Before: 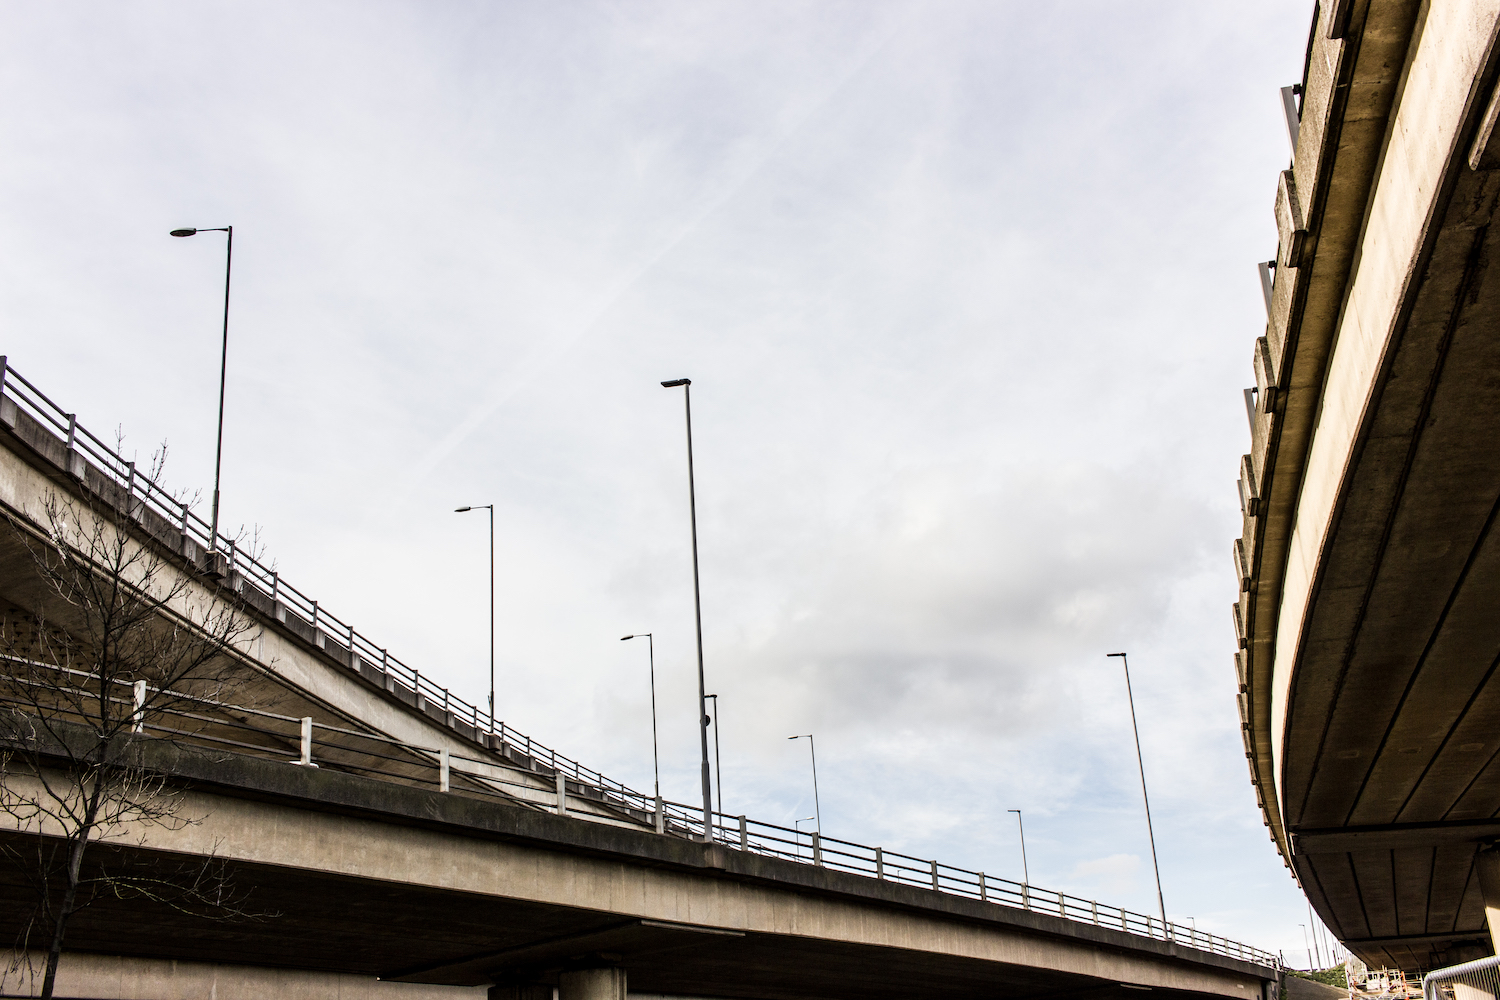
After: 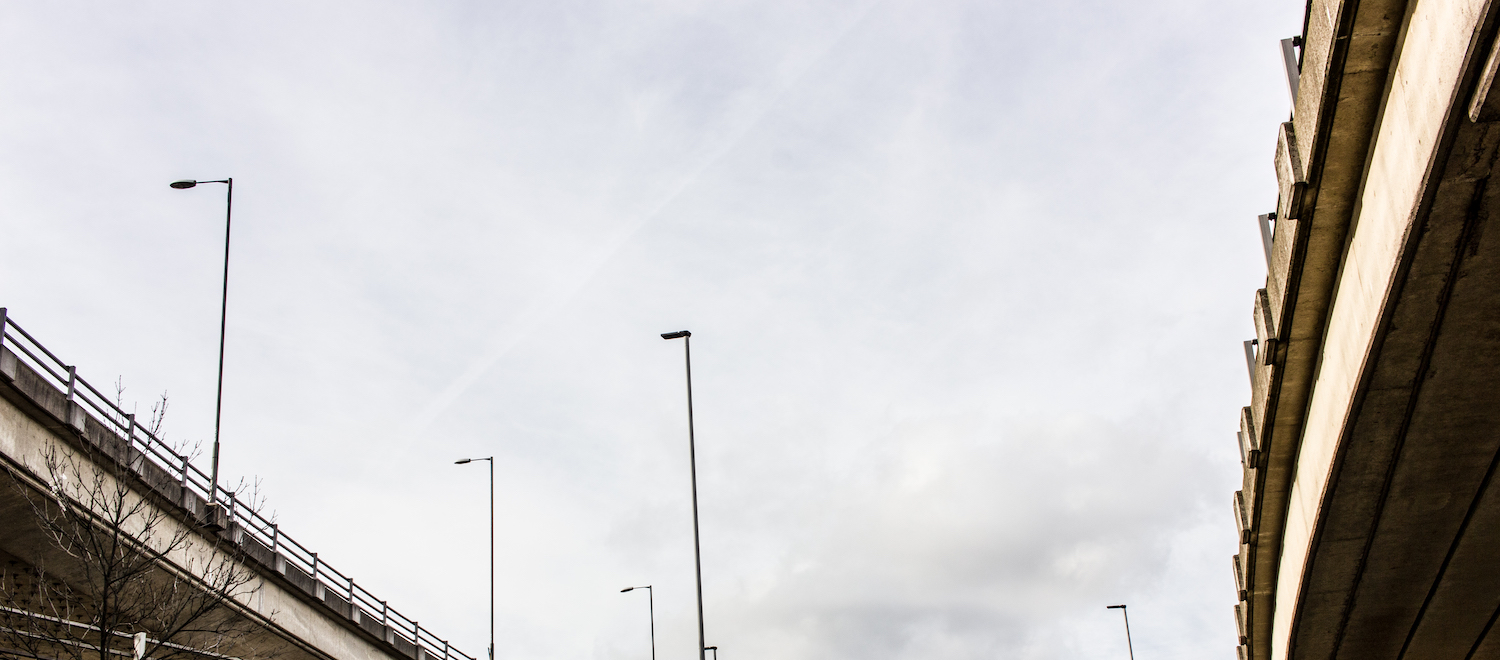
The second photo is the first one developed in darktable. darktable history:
crop and rotate: top 4.867%, bottom 29.129%
